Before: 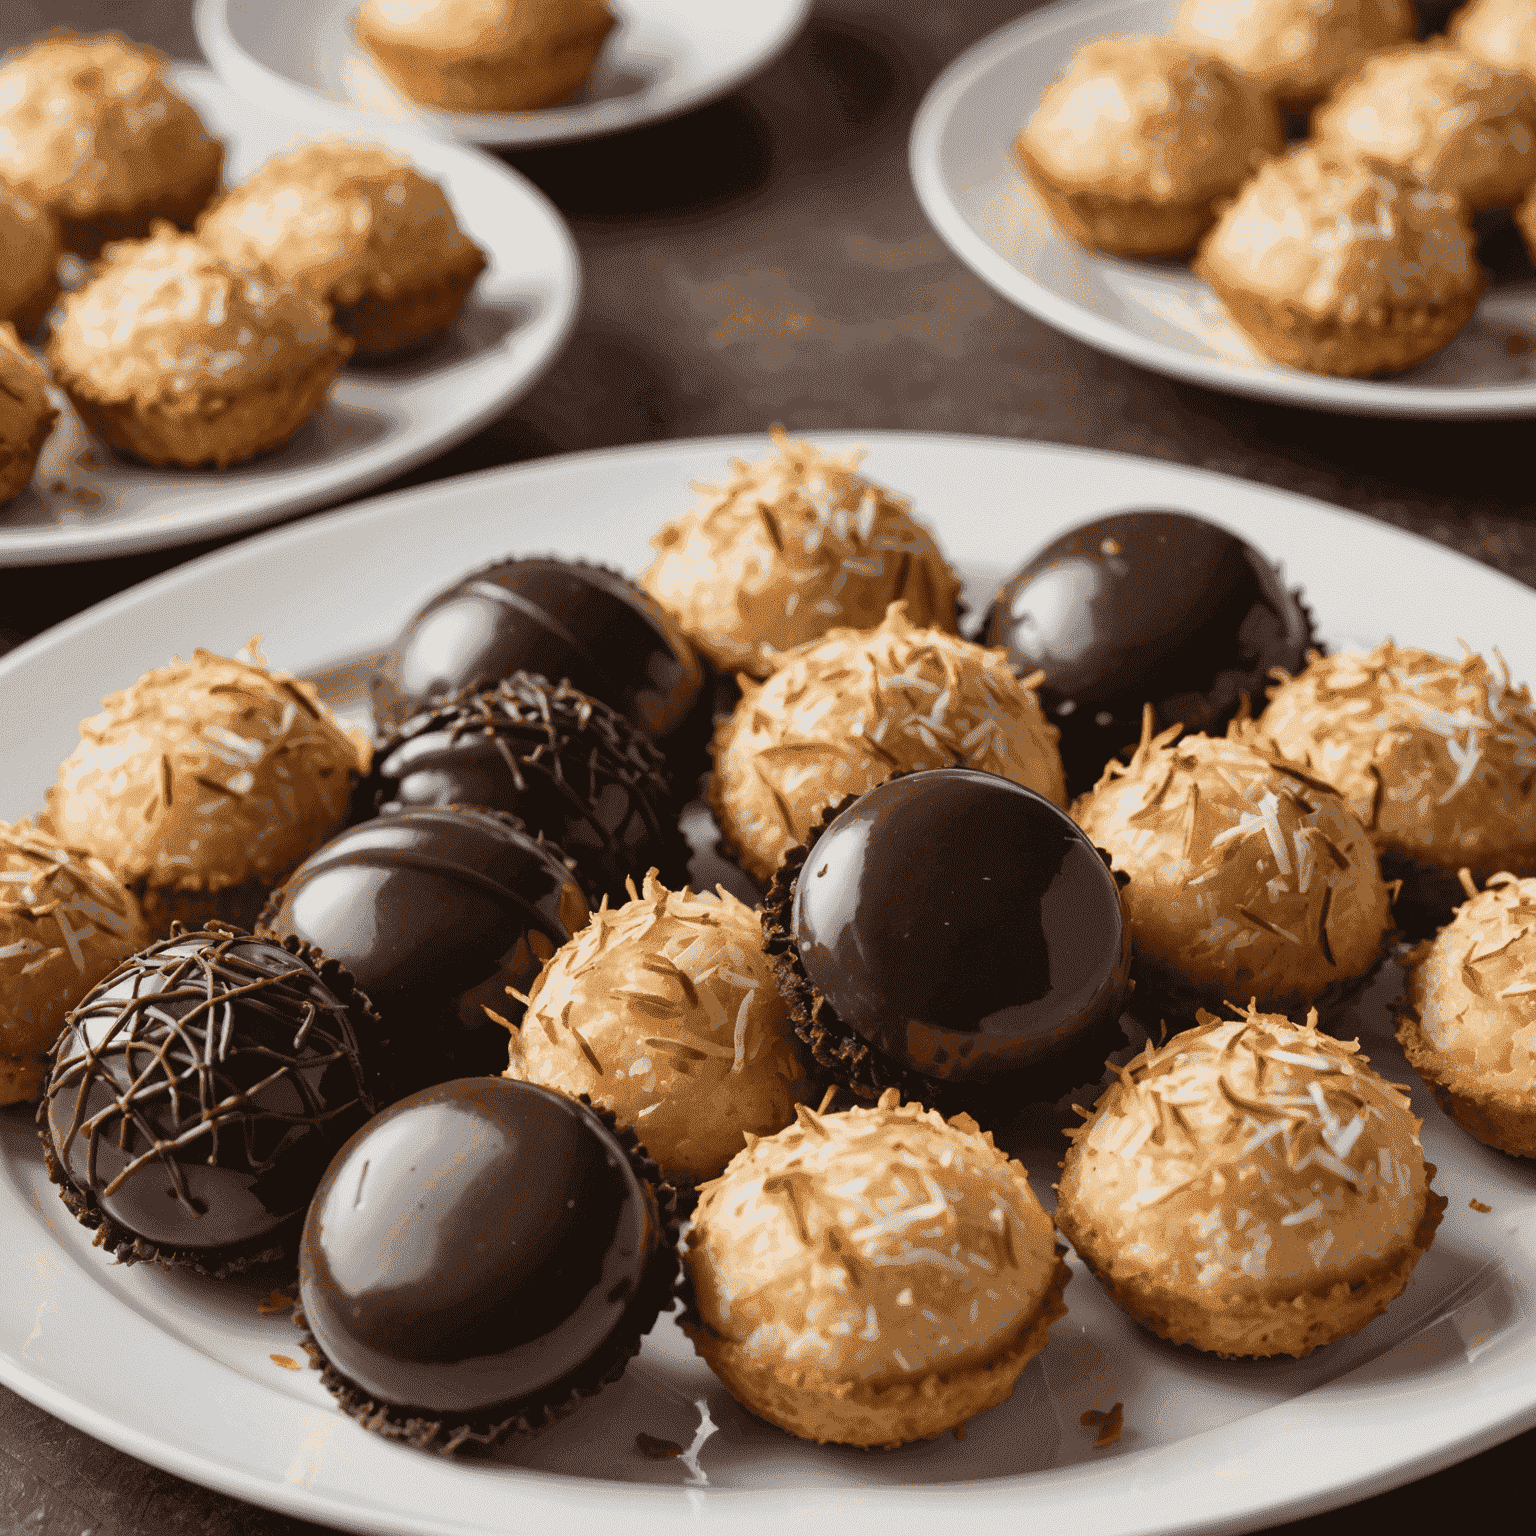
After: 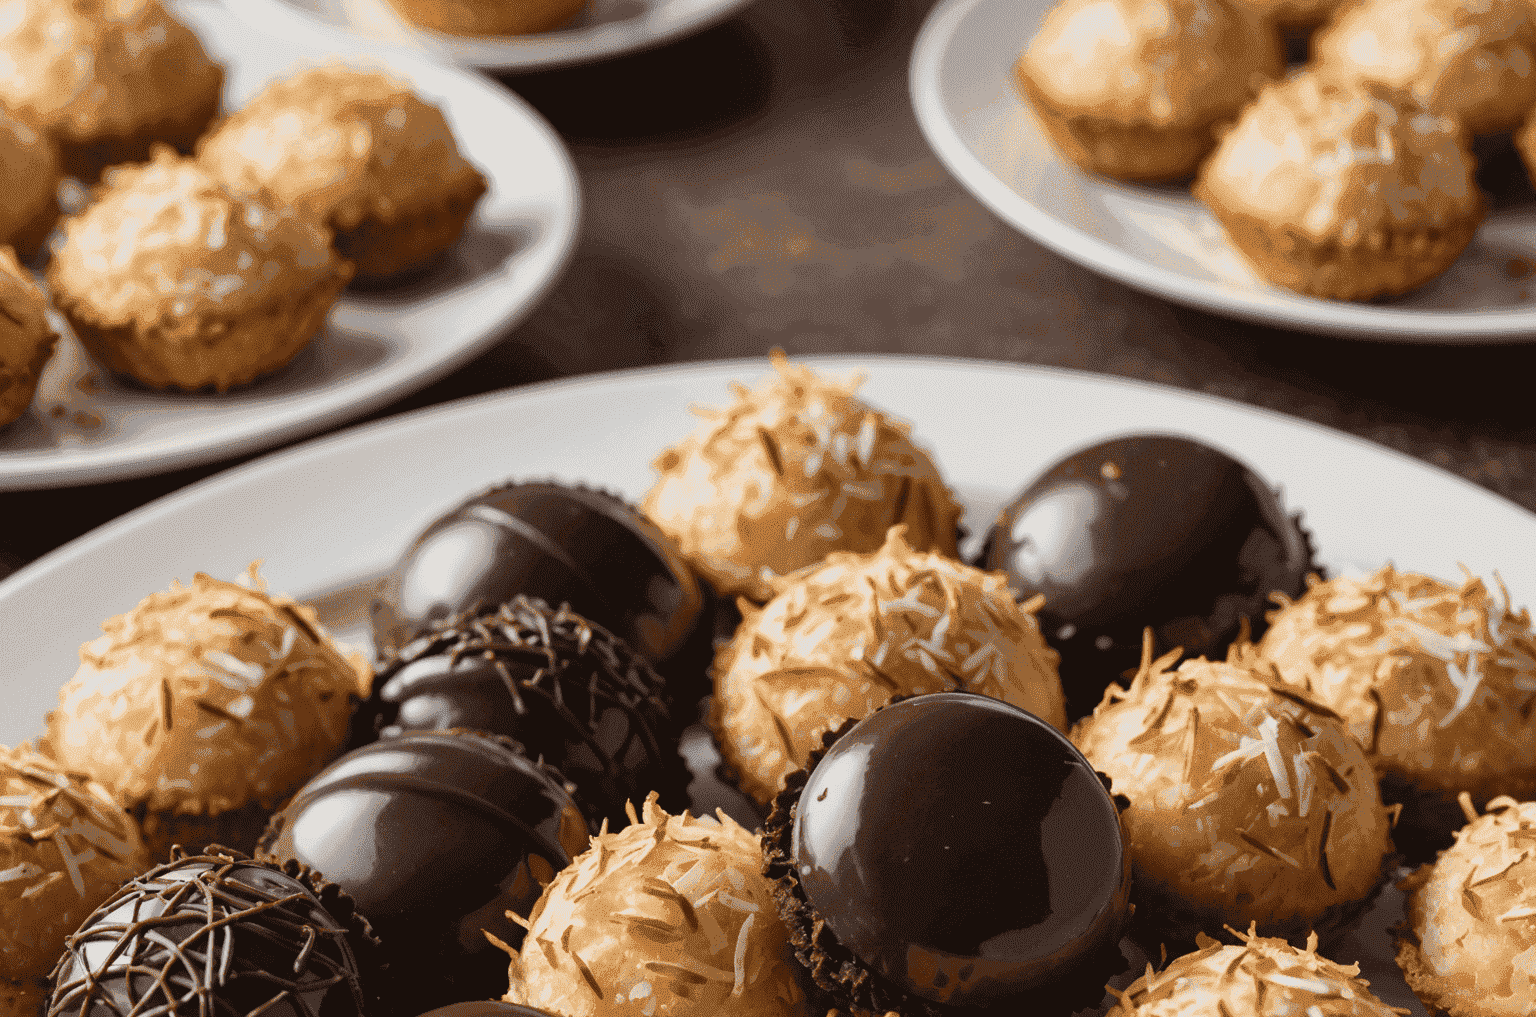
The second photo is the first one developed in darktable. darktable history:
crop and rotate: top 4.97%, bottom 28.787%
